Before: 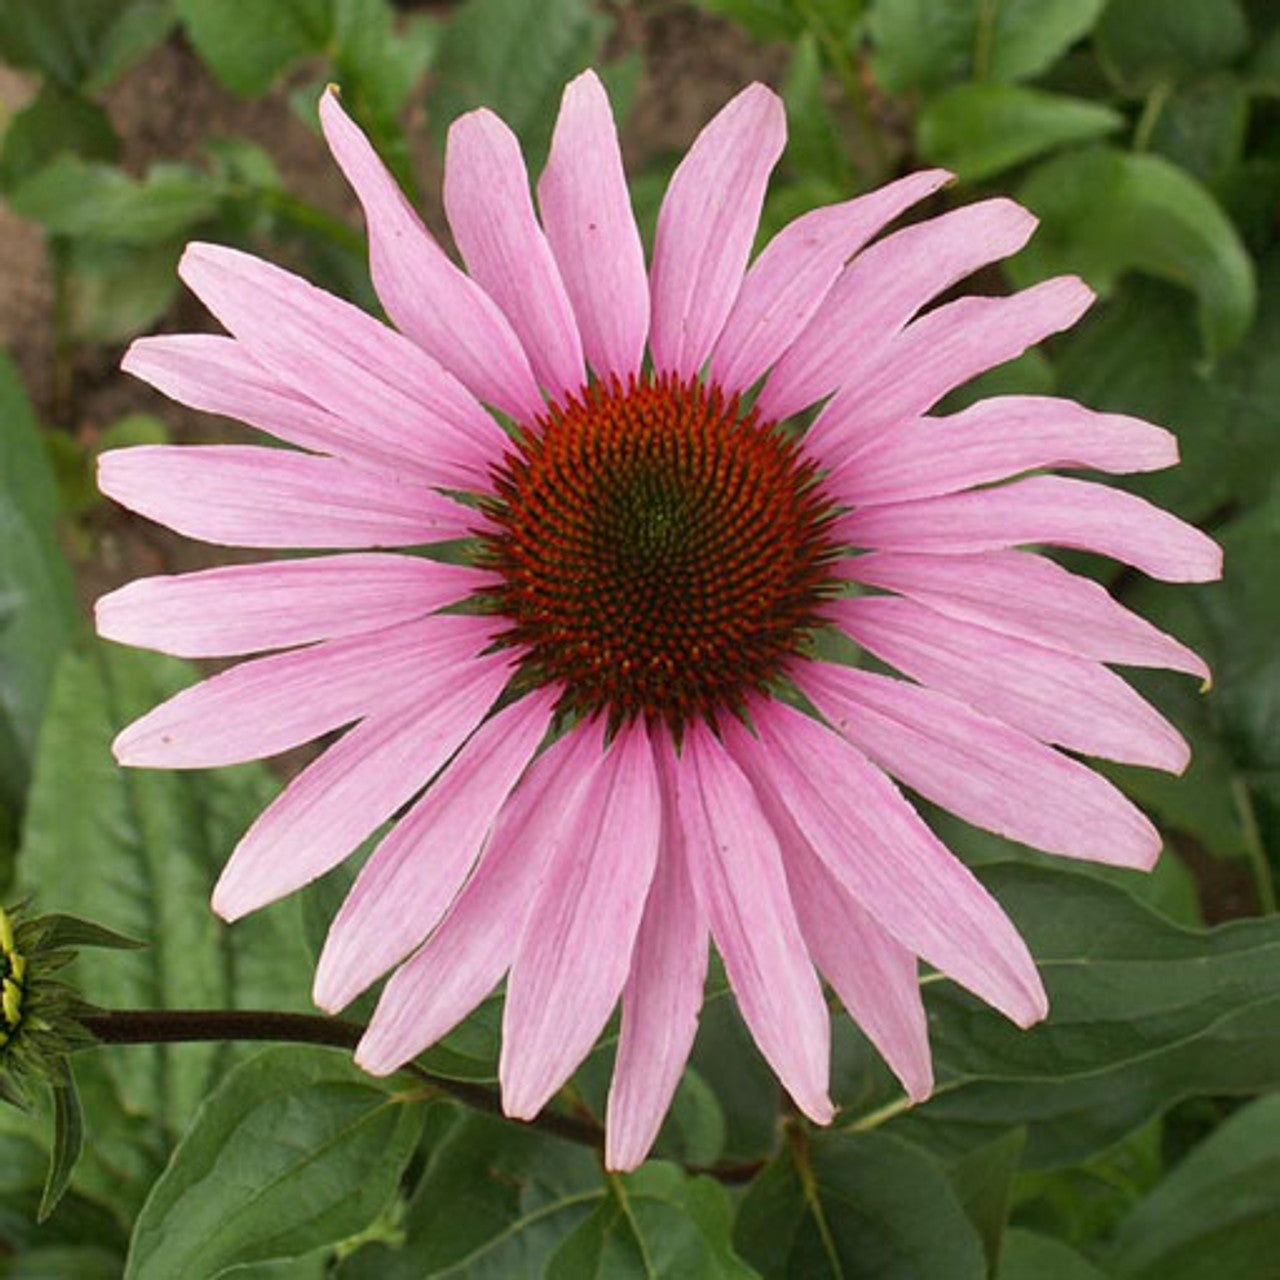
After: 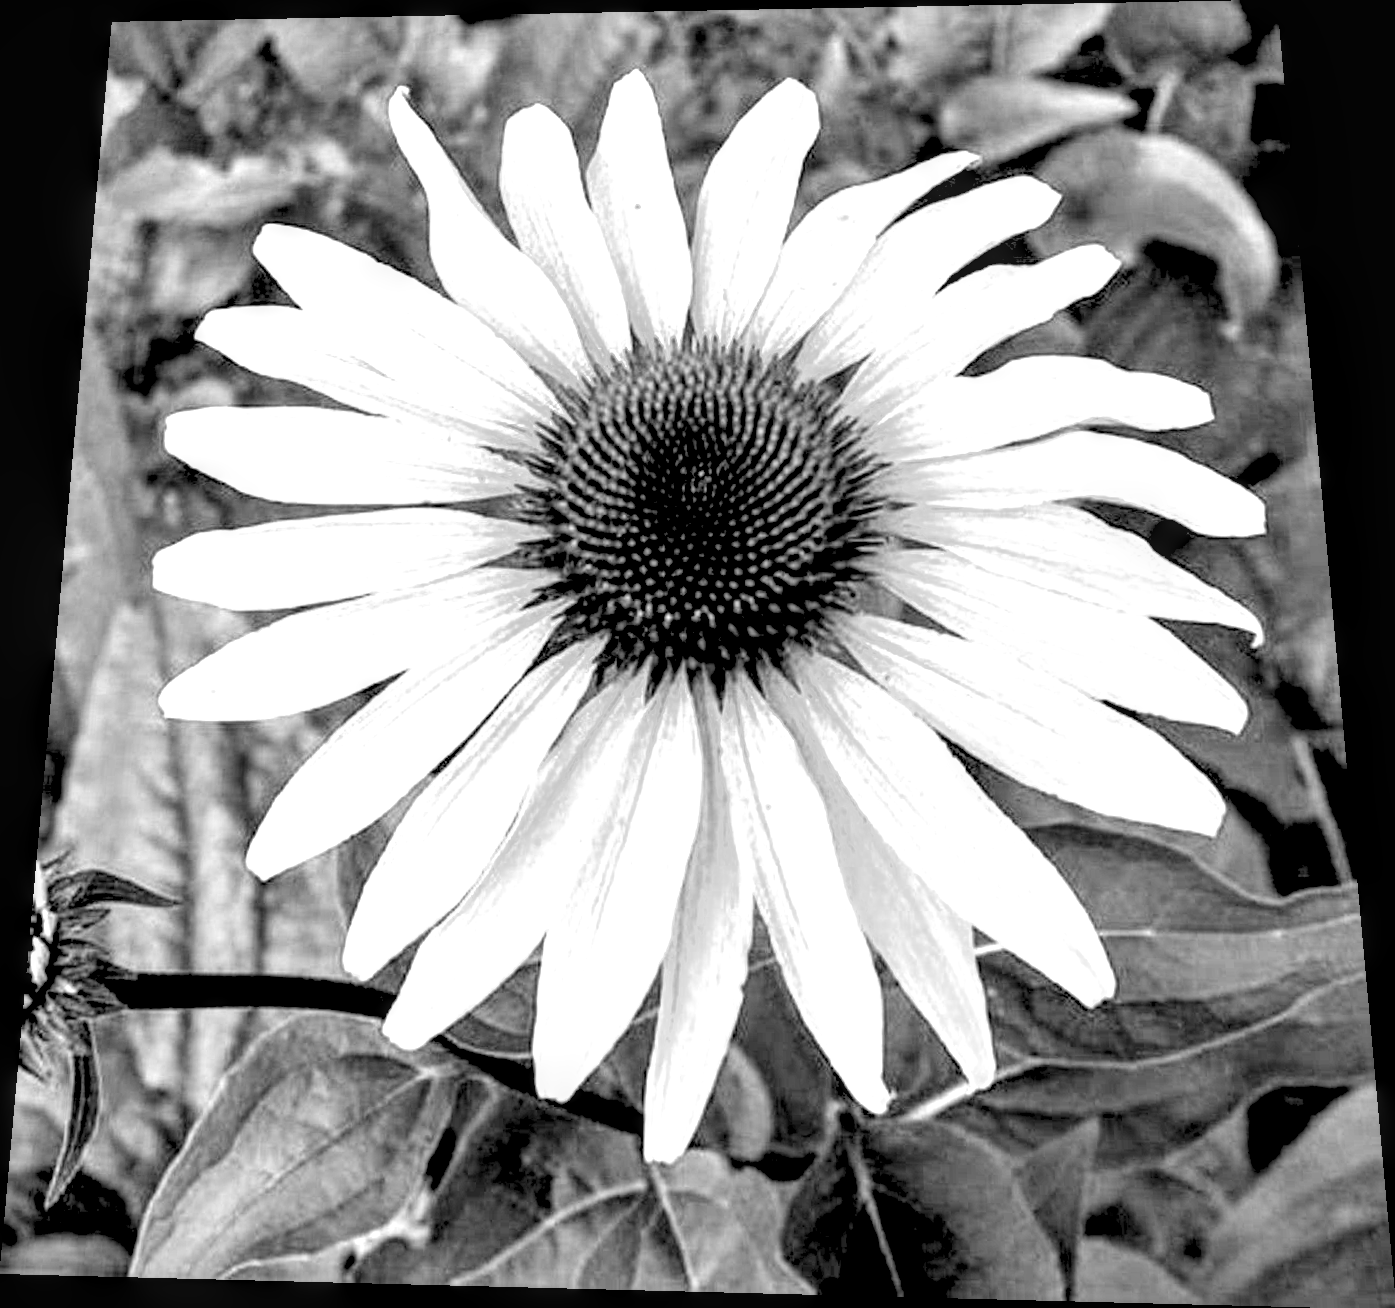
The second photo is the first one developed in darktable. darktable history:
tone equalizer: on, module defaults
rotate and perspective: rotation 0.128°, lens shift (vertical) -0.181, lens shift (horizontal) -0.044, shear 0.001, automatic cropping off
monochrome: on, module defaults
filmic rgb: black relative exposure -8.2 EV, white relative exposure 2.2 EV, threshold 3 EV, hardness 7.11, latitude 85.74%, contrast 1.696, highlights saturation mix -4%, shadows ↔ highlights balance -2.69%, color science v5 (2021), contrast in shadows safe, contrast in highlights safe, enable highlight reconstruction true
levels: levels [0.093, 0.434, 0.988]
local contrast: detail 154%
exposure: black level correction 0, exposure 0.7 EV, compensate exposure bias true, compensate highlight preservation false
